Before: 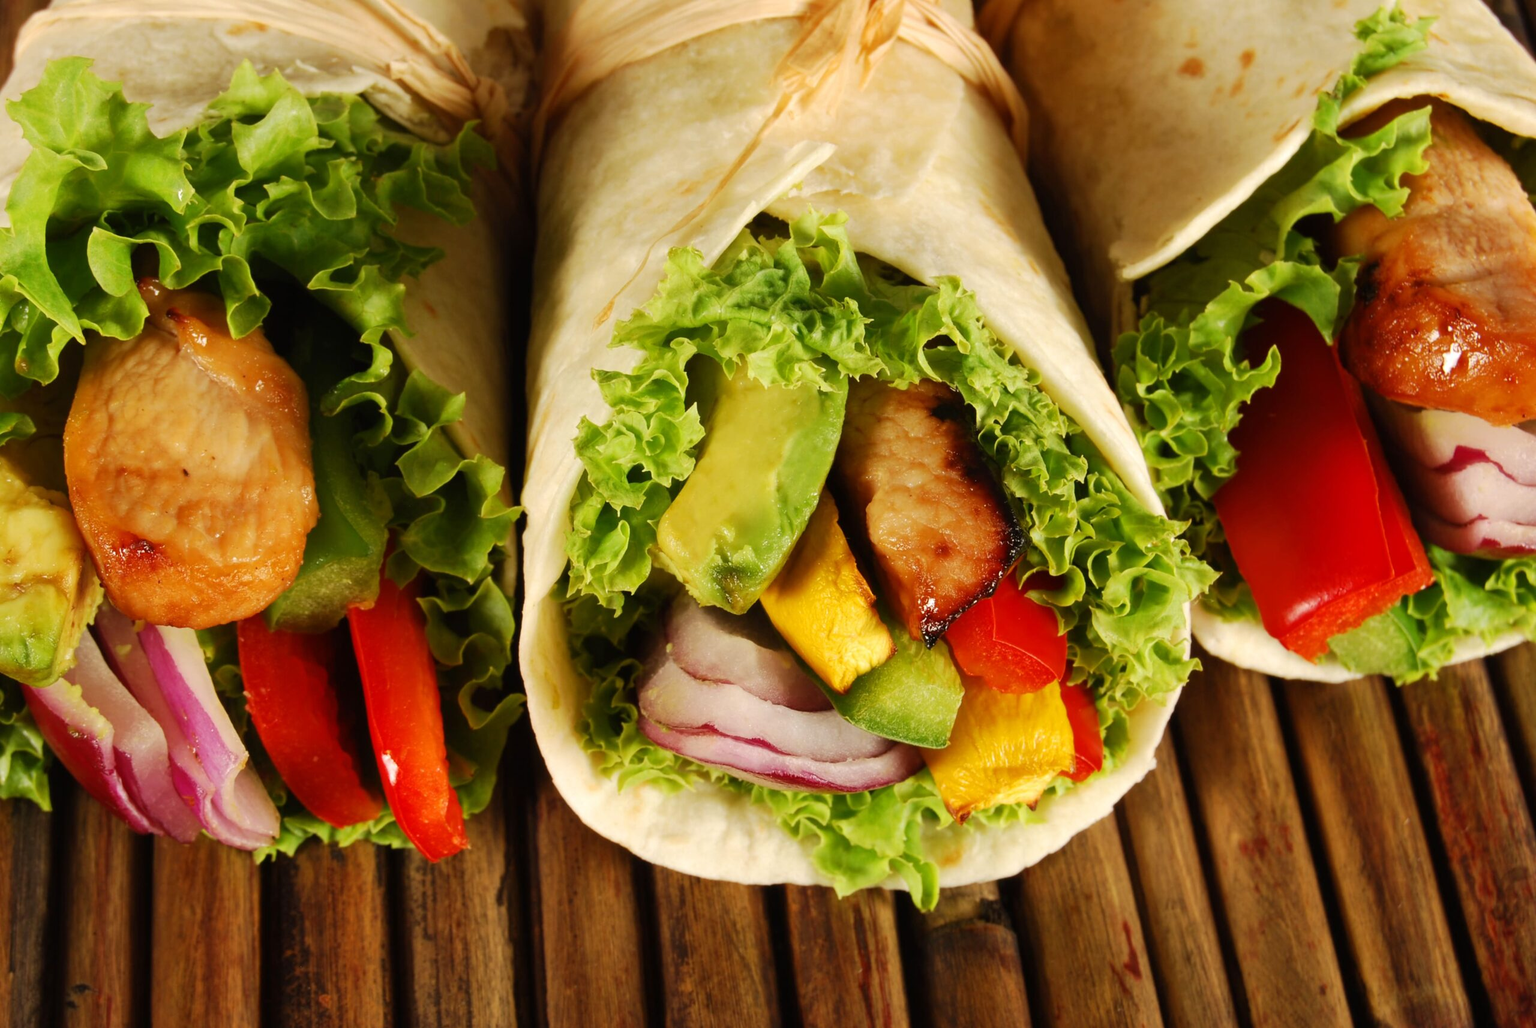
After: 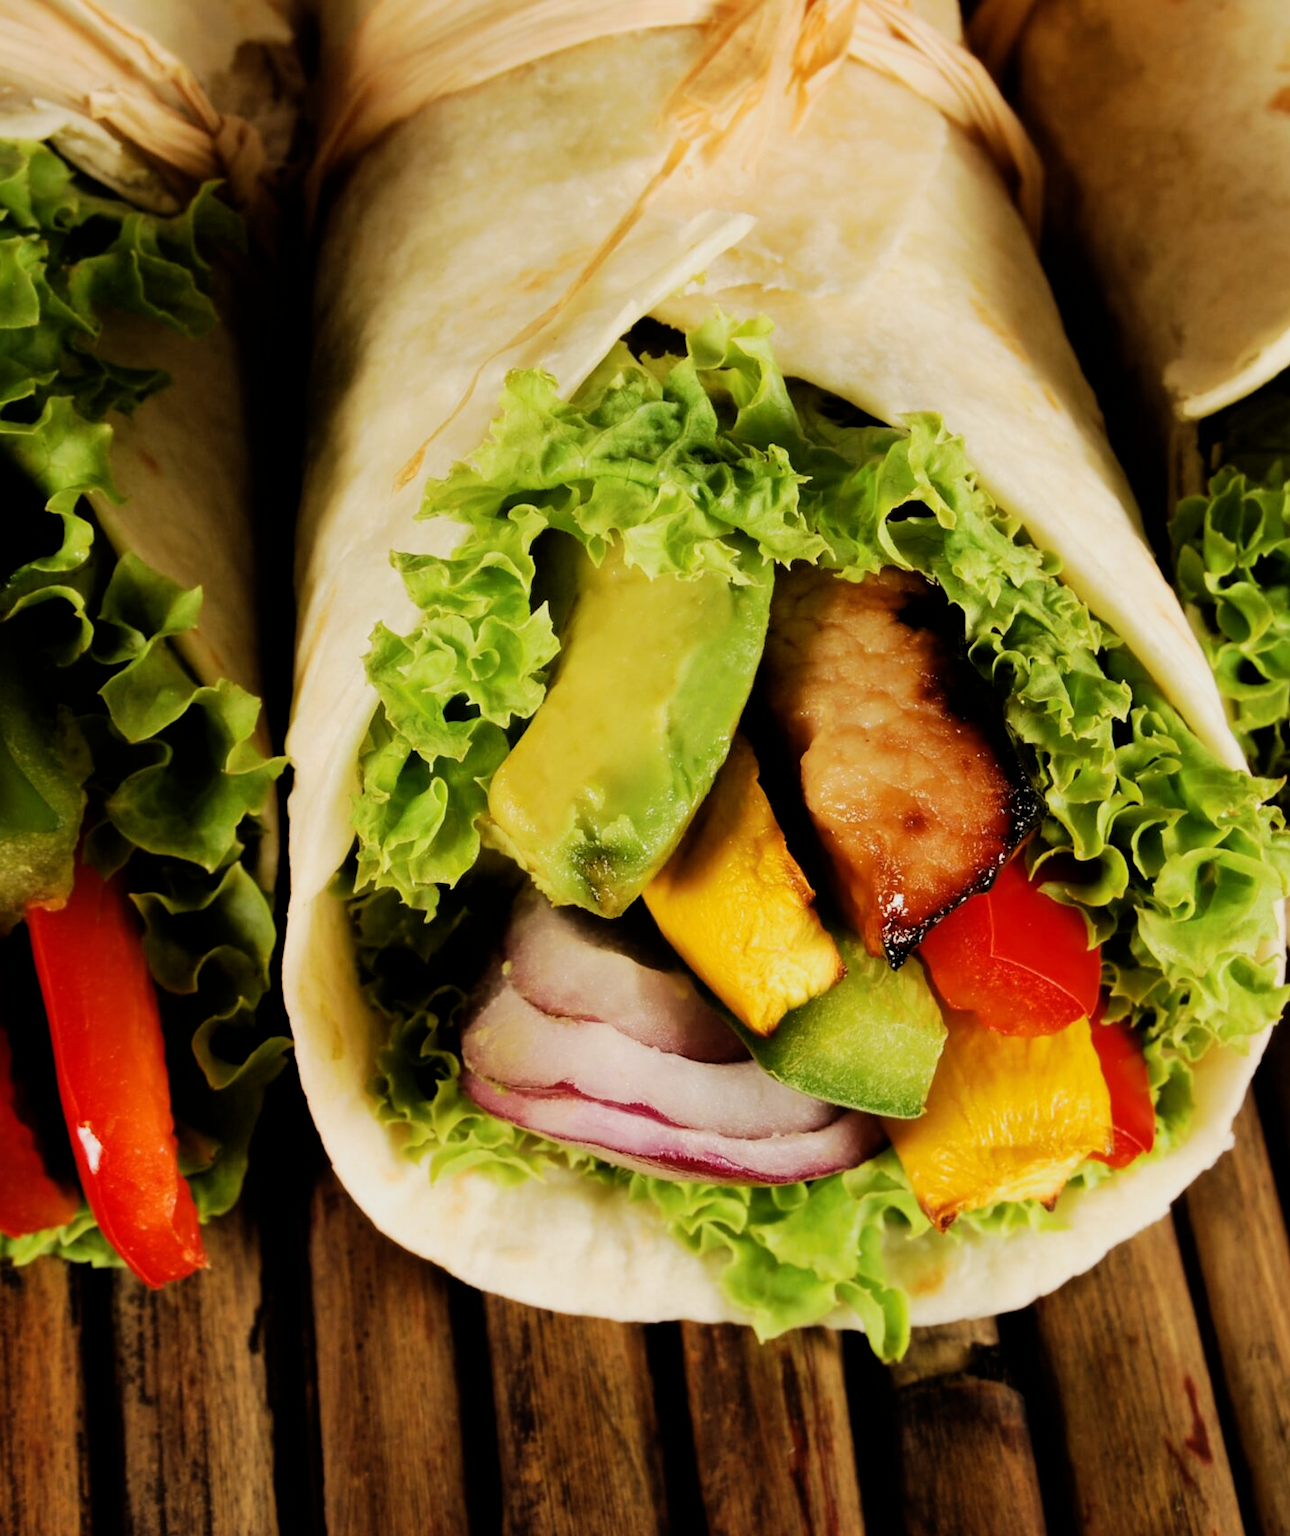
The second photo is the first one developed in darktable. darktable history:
crop: left 21.496%, right 22.254%
filmic rgb: black relative exposure -5 EV, white relative exposure 3.5 EV, hardness 3.19, contrast 1.2, highlights saturation mix -50%
